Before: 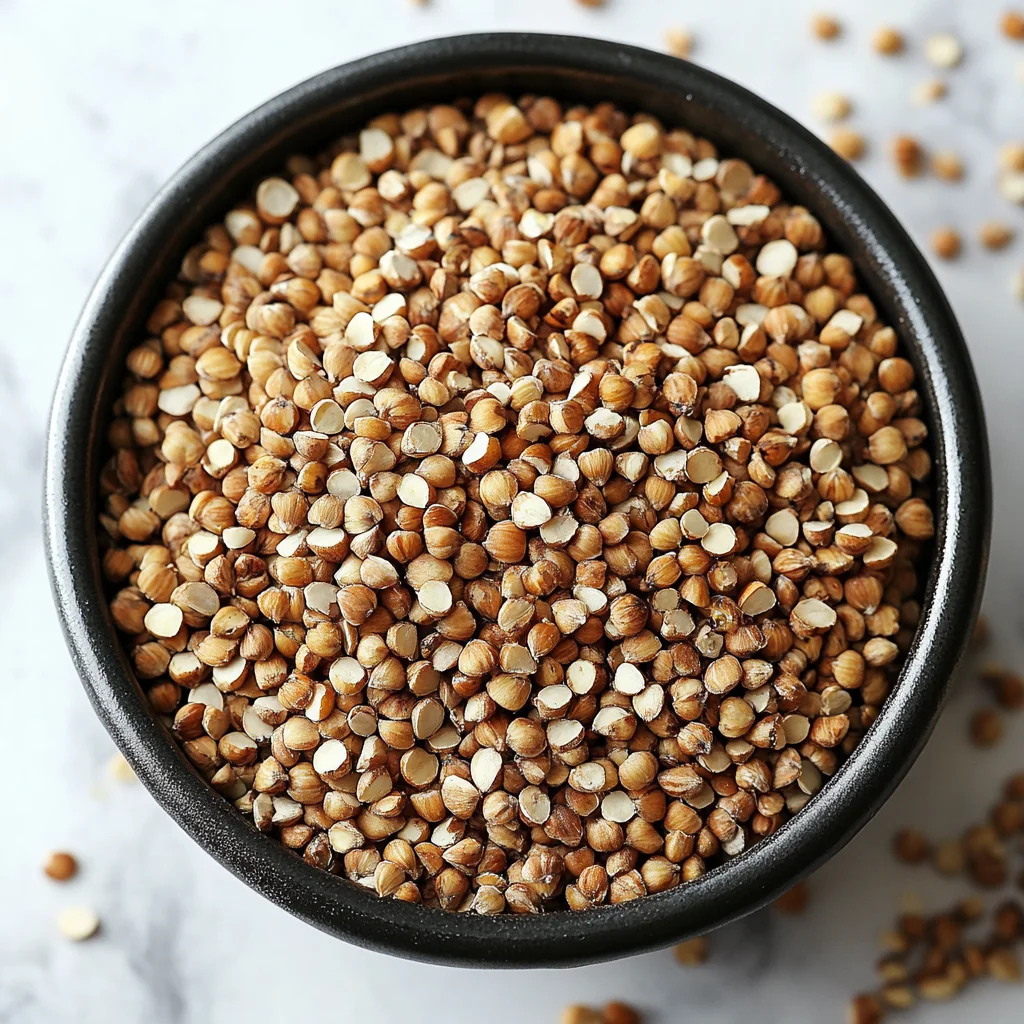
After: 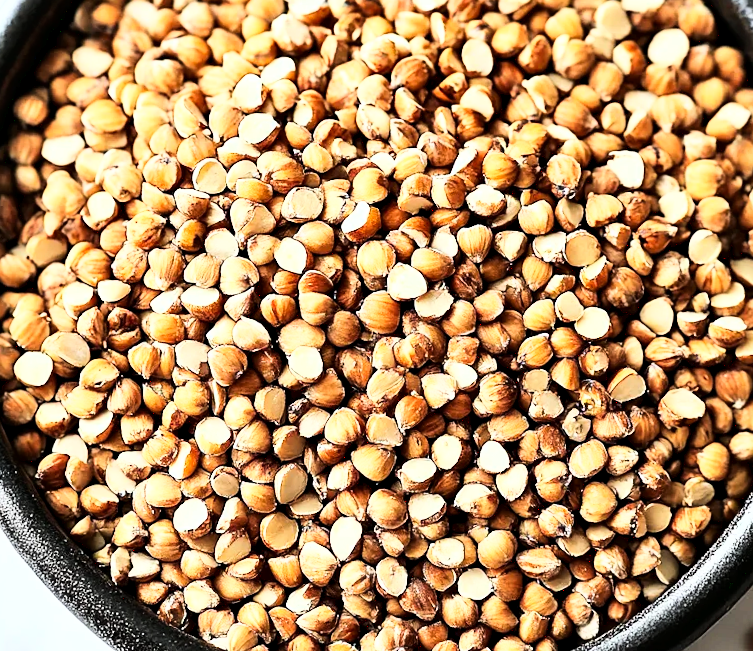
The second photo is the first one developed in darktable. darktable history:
shadows and highlights: shadows 48.24, highlights -41.47, soften with gaussian
crop and rotate: angle -3.69°, left 9.755%, top 20.643%, right 12.063%, bottom 11.774%
contrast equalizer: octaves 7, y [[0.6 ×6], [0.55 ×6], [0 ×6], [0 ×6], [0 ×6]], mix 0.314
base curve: curves: ch0 [(0, 0) (0.007, 0.004) (0.027, 0.03) (0.046, 0.07) (0.207, 0.54) (0.442, 0.872) (0.673, 0.972) (1, 1)]
